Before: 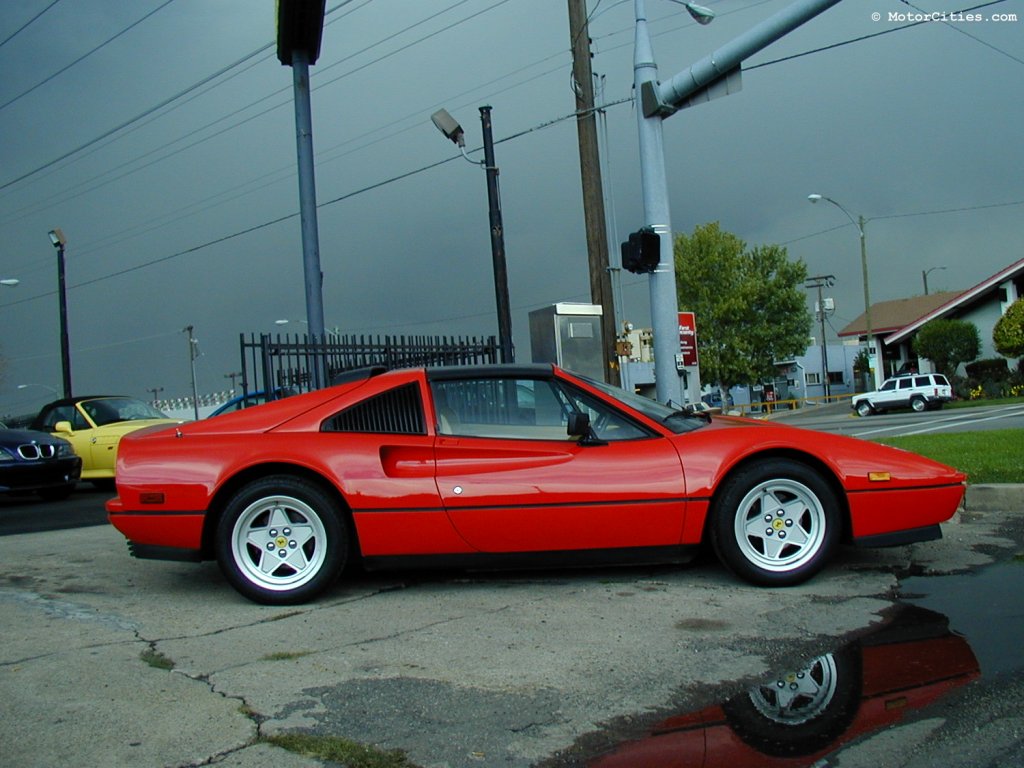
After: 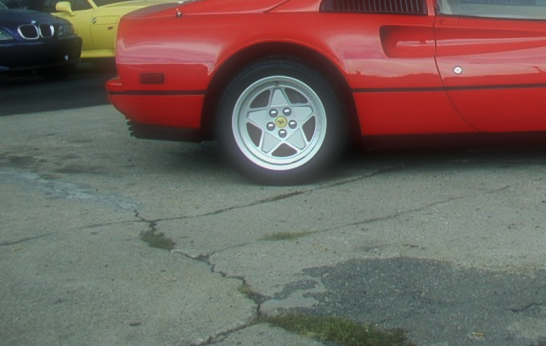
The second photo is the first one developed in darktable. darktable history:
soften: size 60.24%, saturation 65.46%, brightness 0.506 EV, mix 25.7%
crop and rotate: top 54.778%, right 46.61%, bottom 0.159%
